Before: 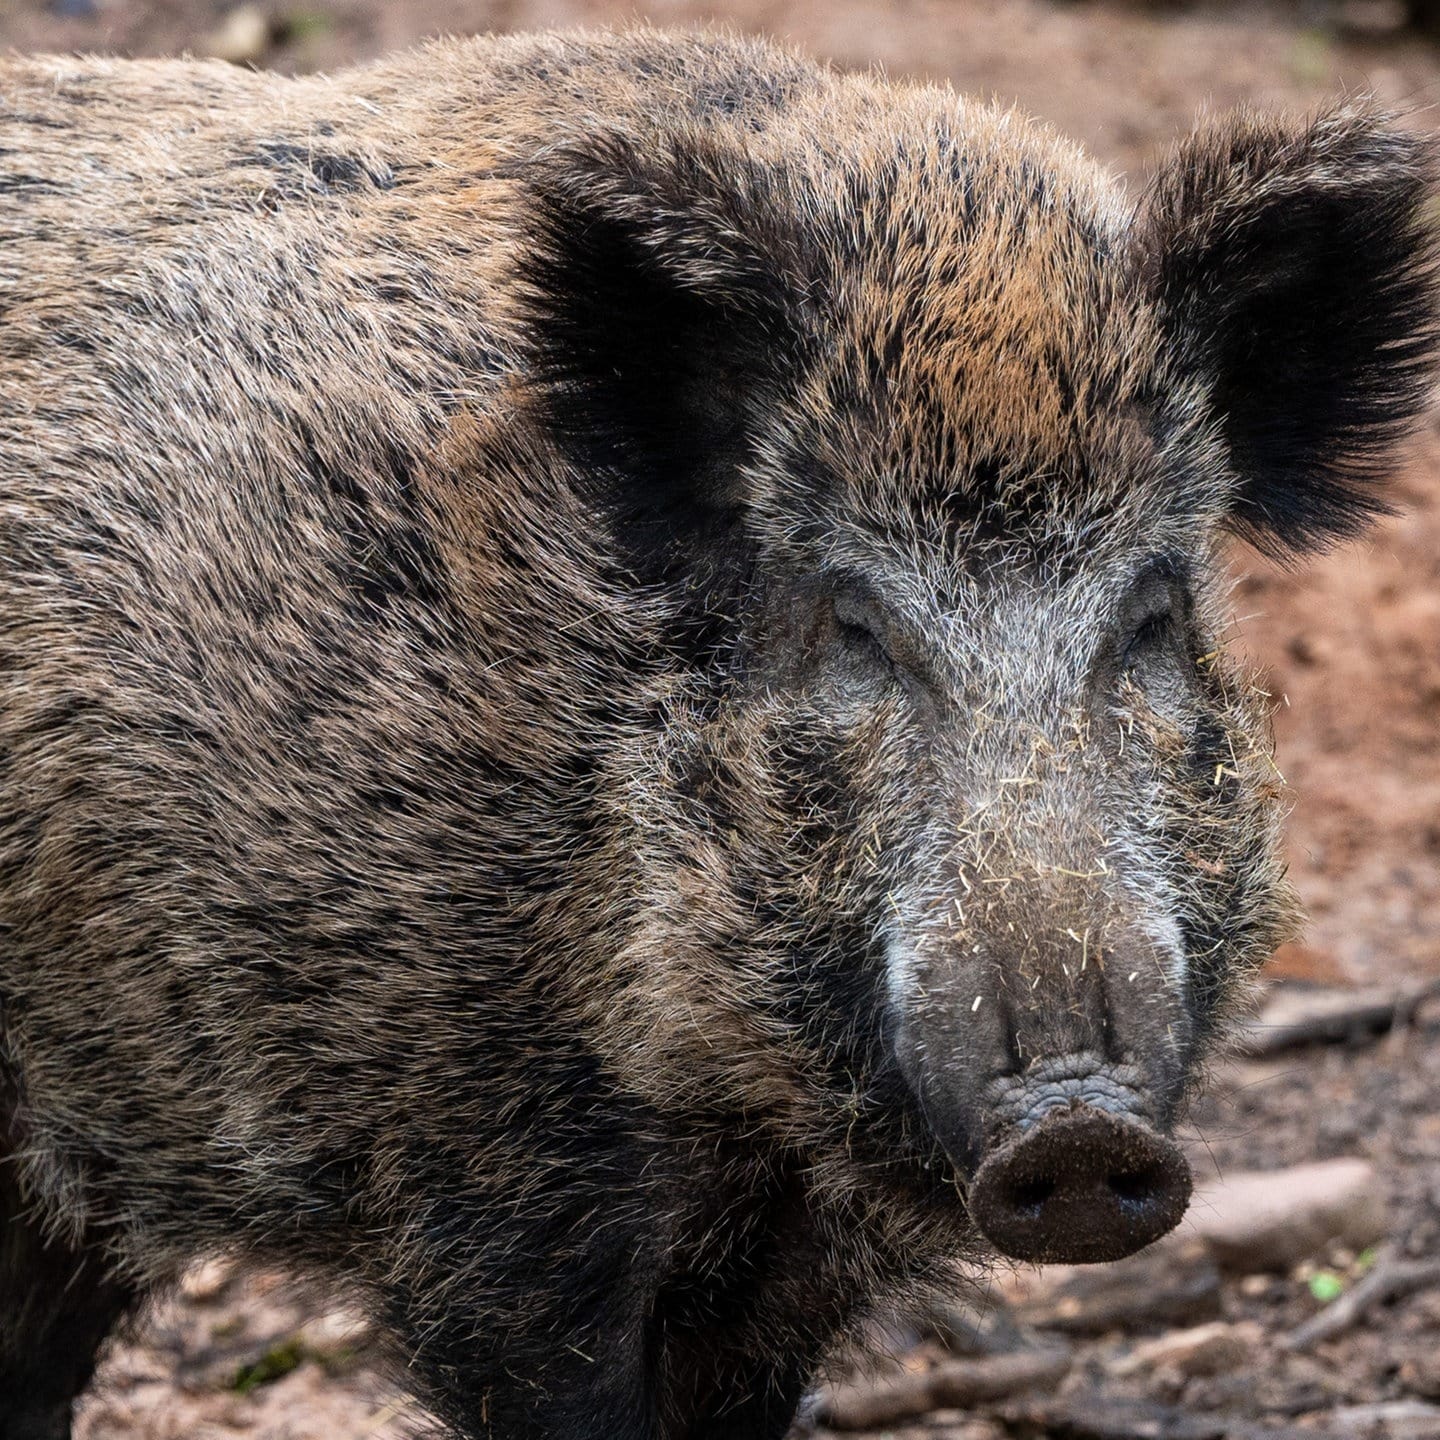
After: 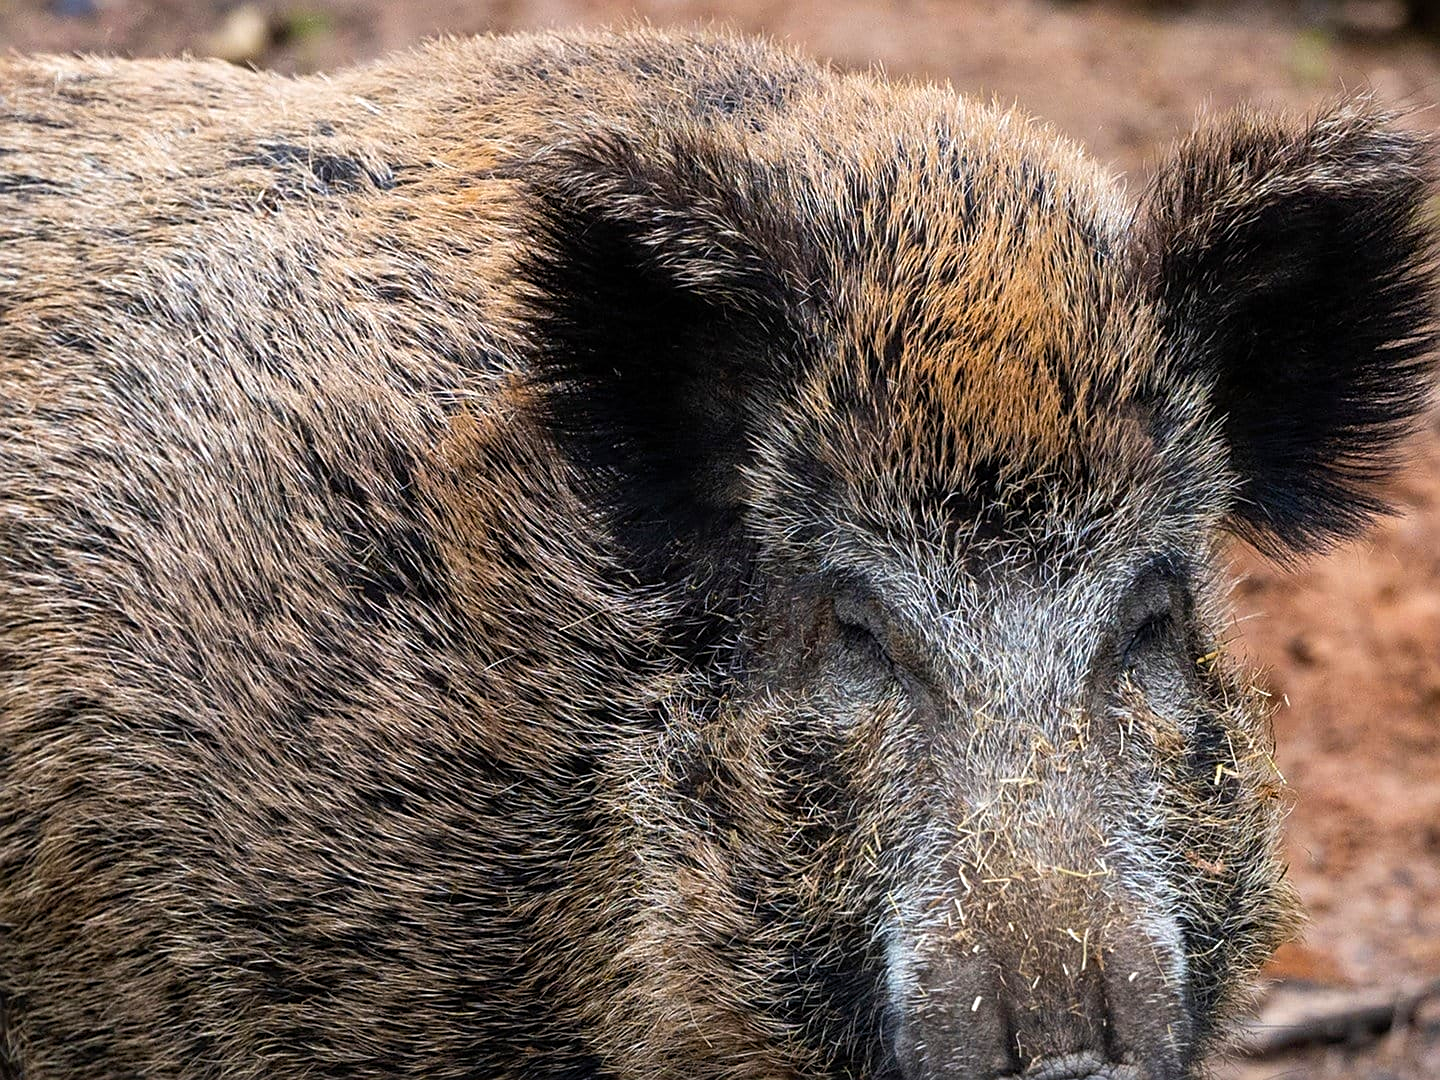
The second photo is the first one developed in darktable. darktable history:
color balance rgb: perceptual saturation grading › global saturation 25%, global vibrance 20%
crop: bottom 24.988%
sharpen: on, module defaults
